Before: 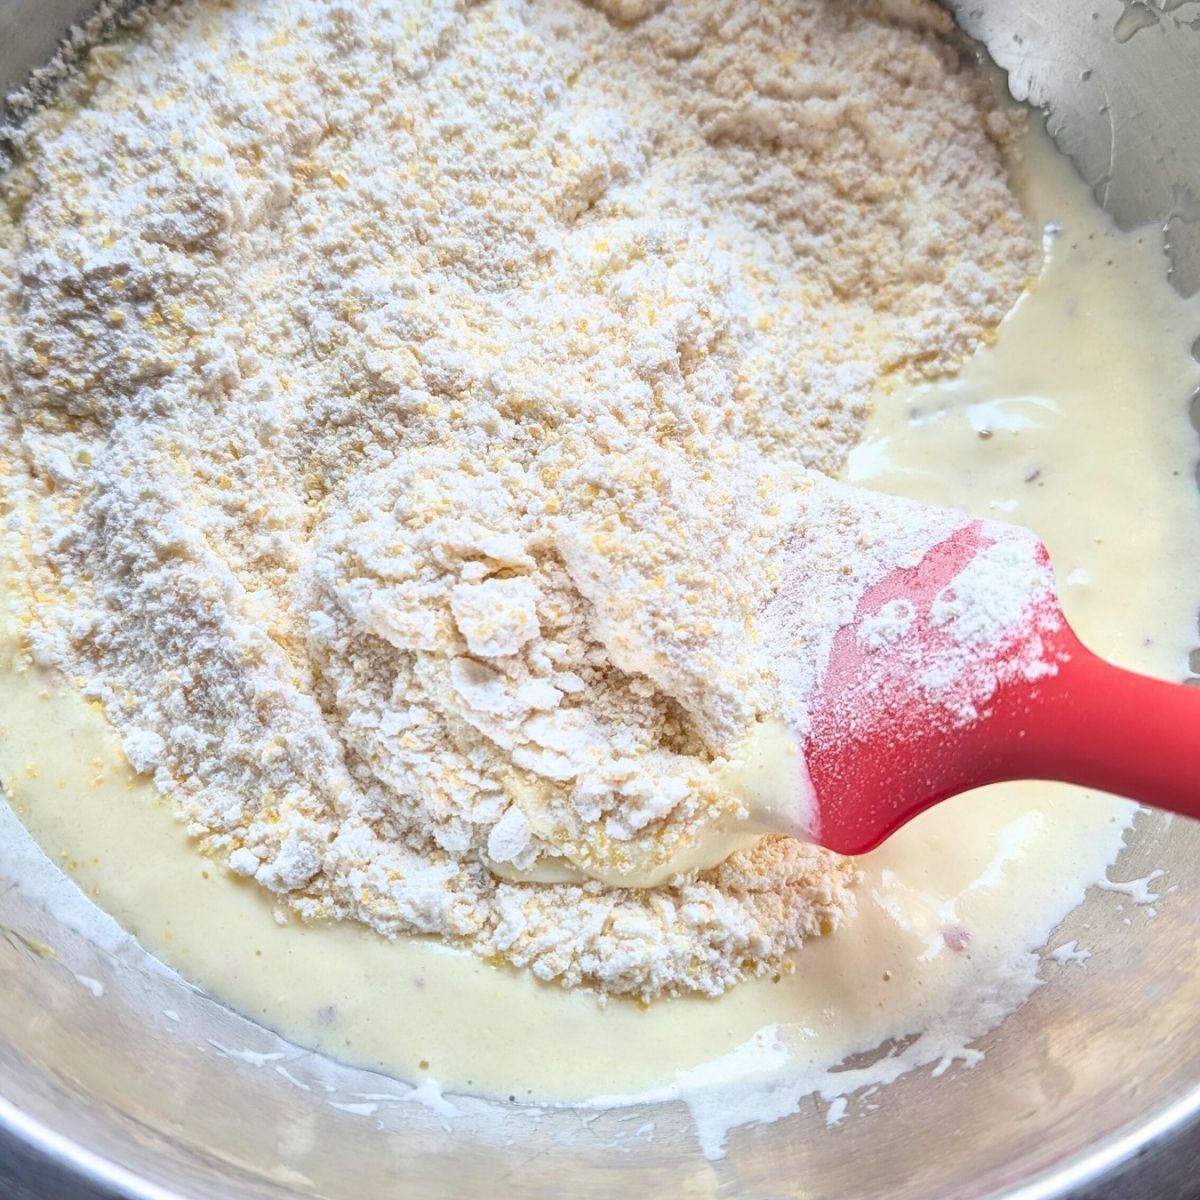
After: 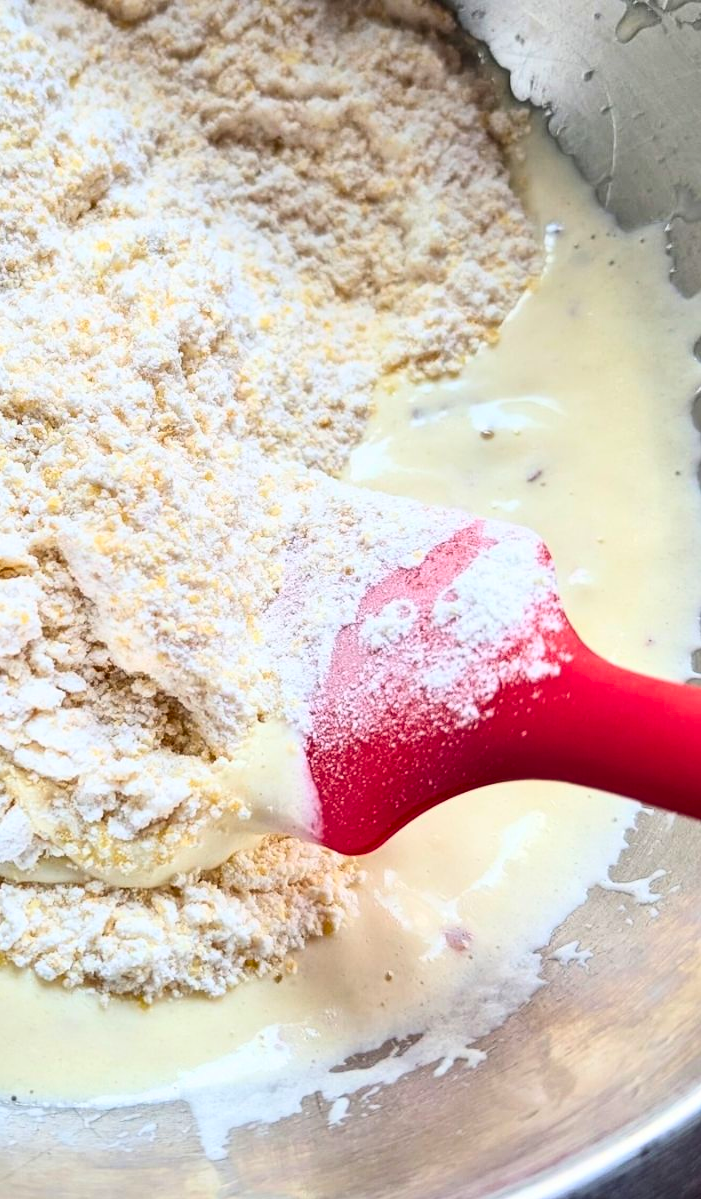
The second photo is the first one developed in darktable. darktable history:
contrast brightness saturation: contrast 0.211, brightness -0.112, saturation 0.213
crop: left 41.563%
